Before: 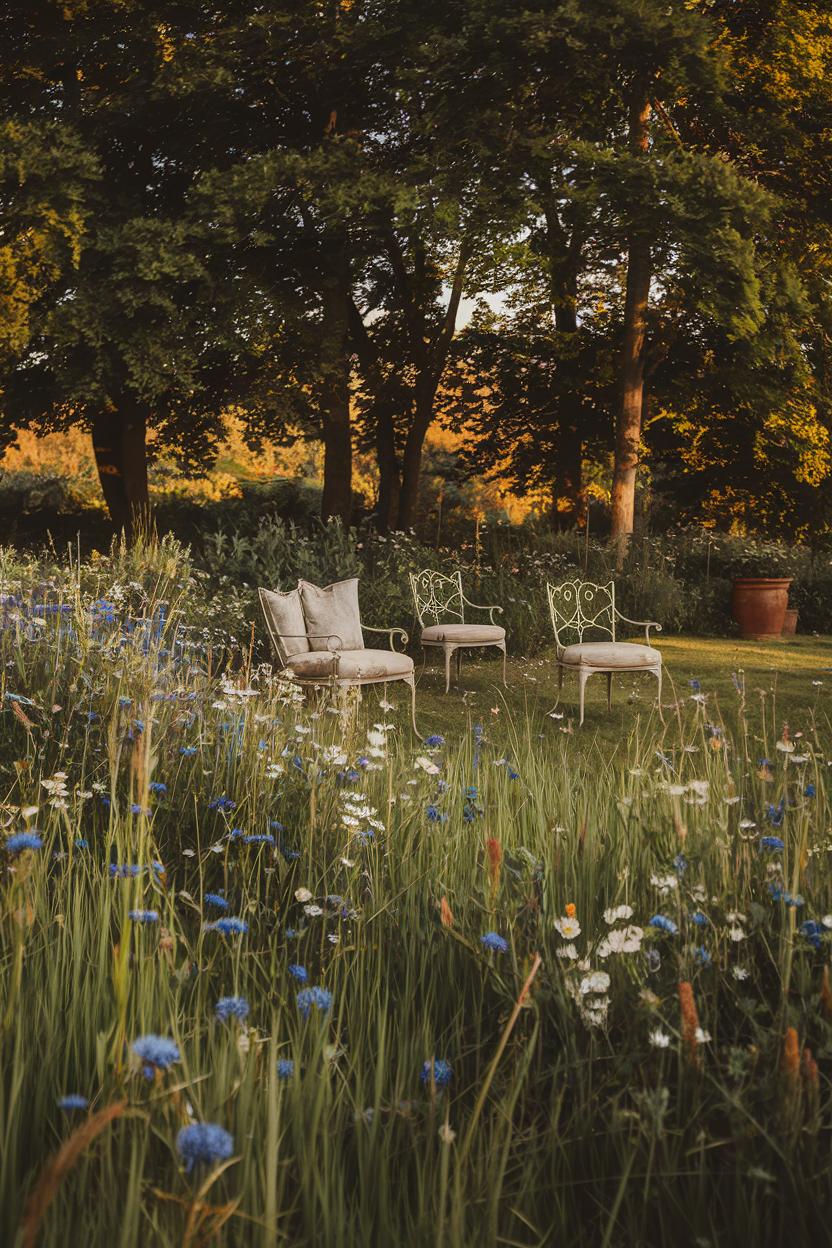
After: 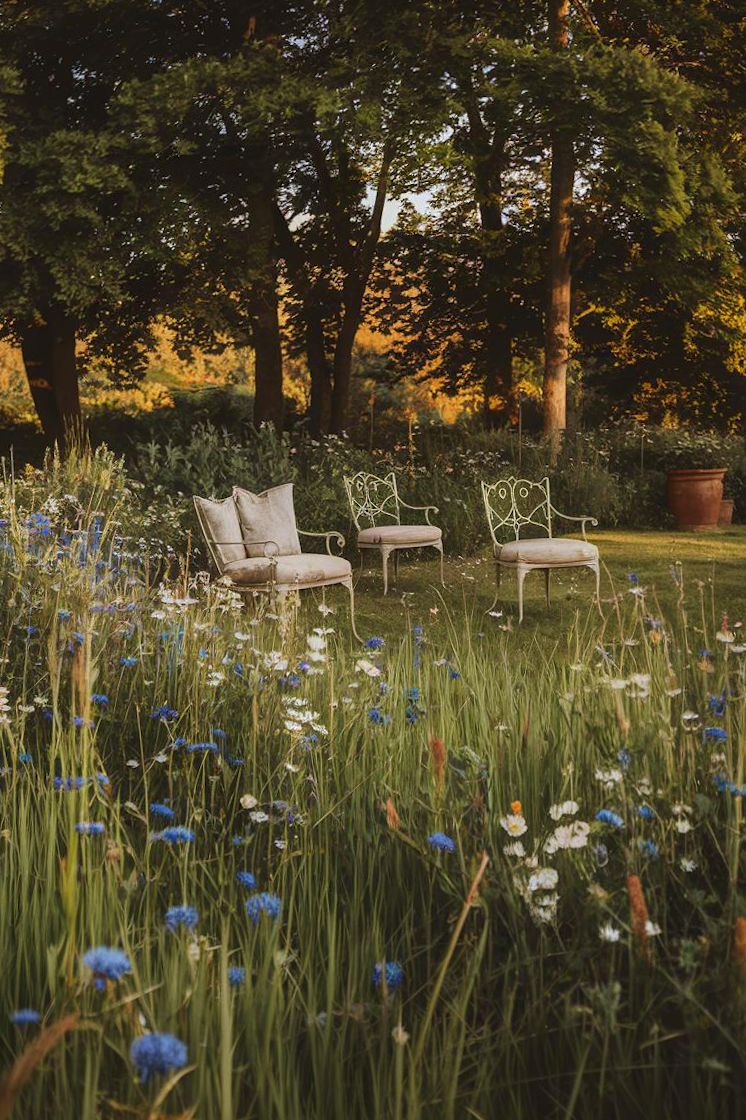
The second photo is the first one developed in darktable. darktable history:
crop and rotate: angle 1.96°, left 5.673%, top 5.673%
velvia: on, module defaults
white balance: red 0.976, blue 1.04
